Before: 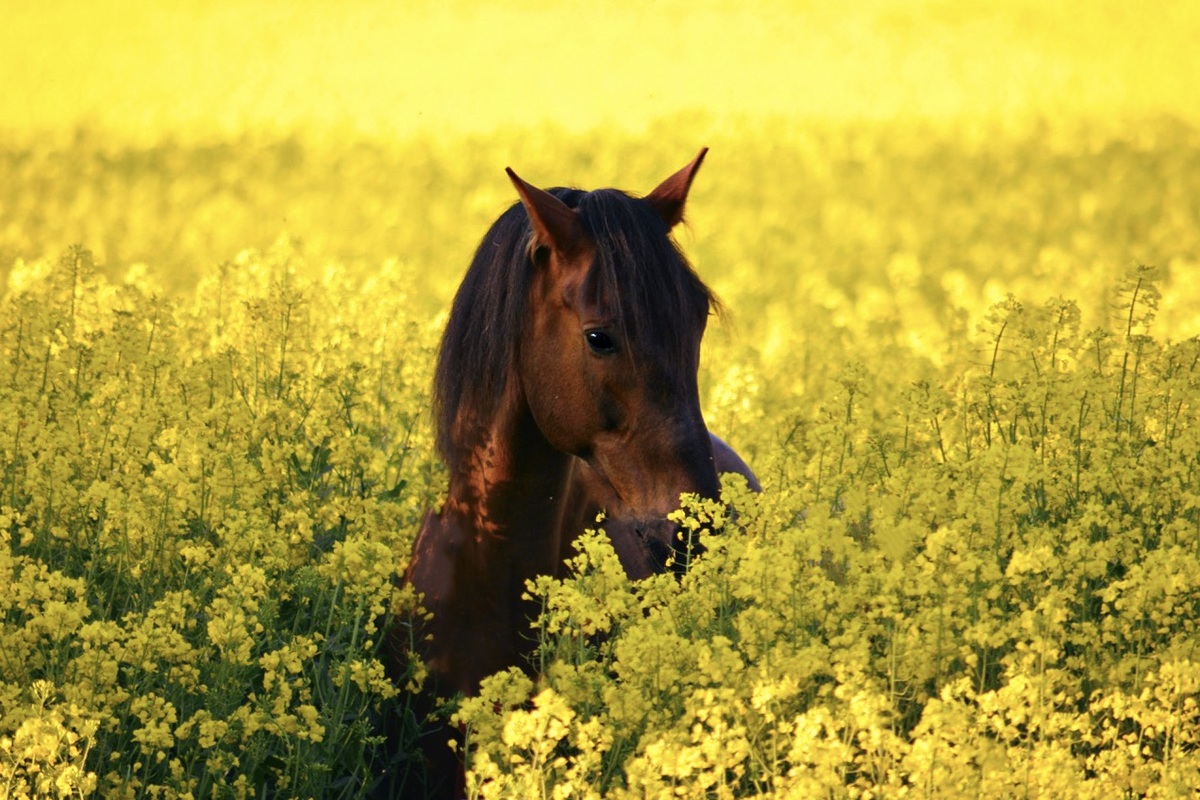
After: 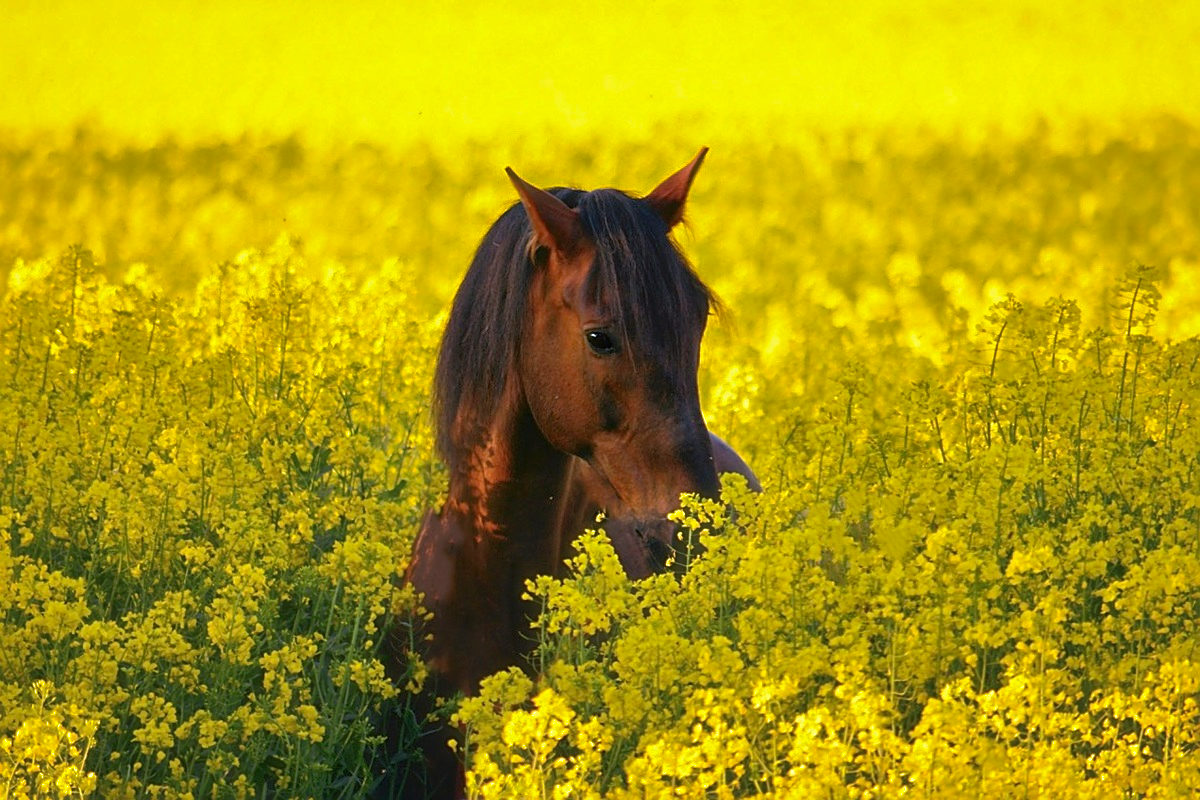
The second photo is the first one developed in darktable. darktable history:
sharpen: on, module defaults
shadows and highlights: on, module defaults
haze removal: strength -0.09, distance 0.358, compatibility mode true, adaptive false
